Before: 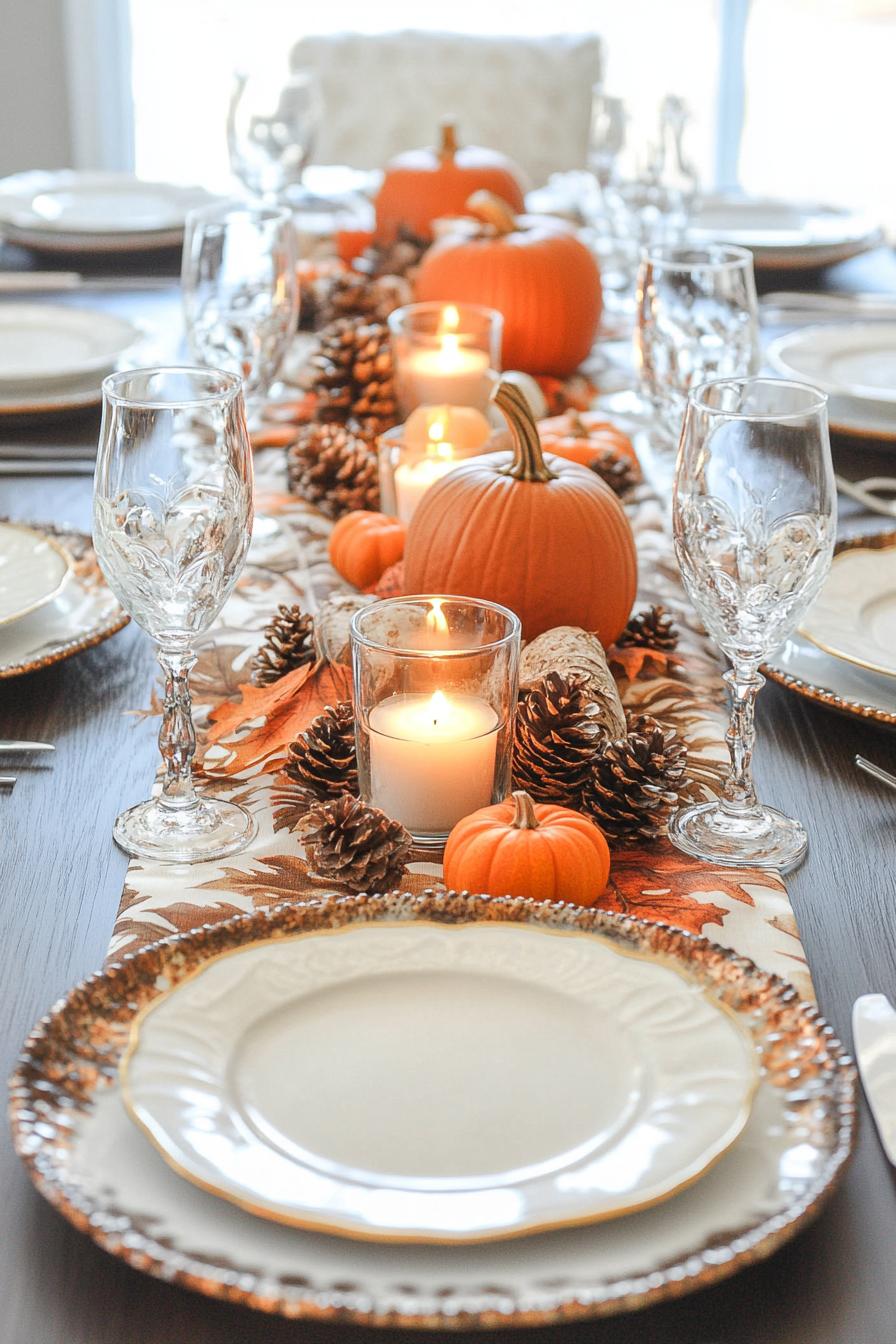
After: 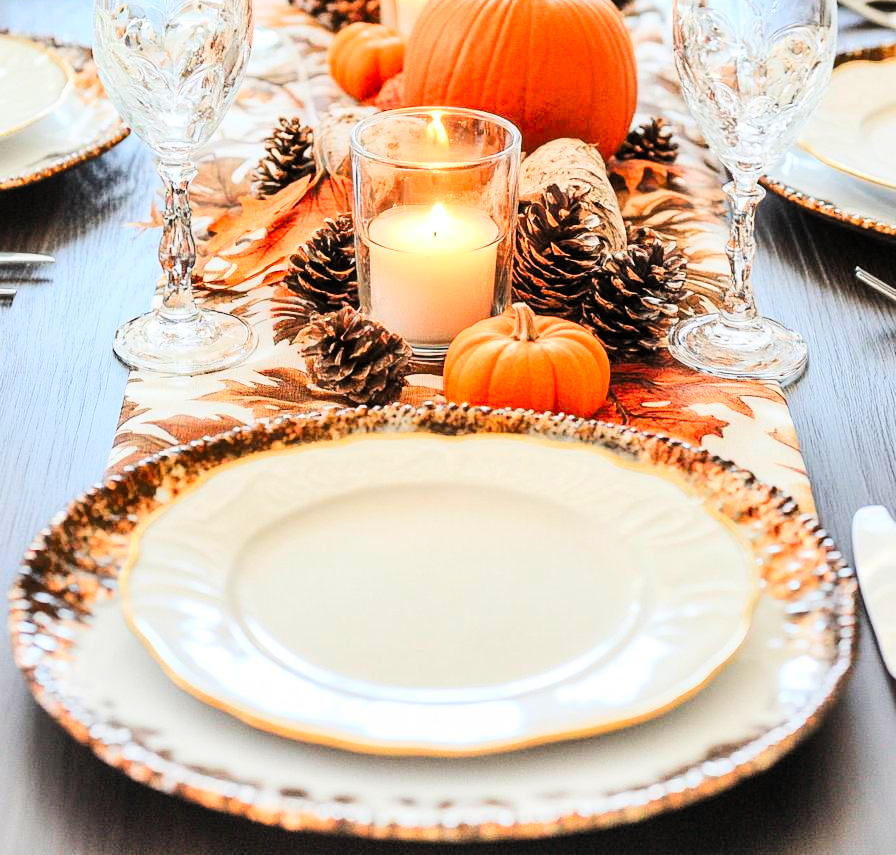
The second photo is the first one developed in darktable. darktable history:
shadows and highlights: shadows 52.88, soften with gaussian
crop and rotate: top 36.369%
tone curve: curves: ch0 [(0, 0) (0.004, 0) (0.133, 0.071) (0.325, 0.456) (0.832, 0.957) (1, 1)], color space Lab, linked channels, preserve colors none
